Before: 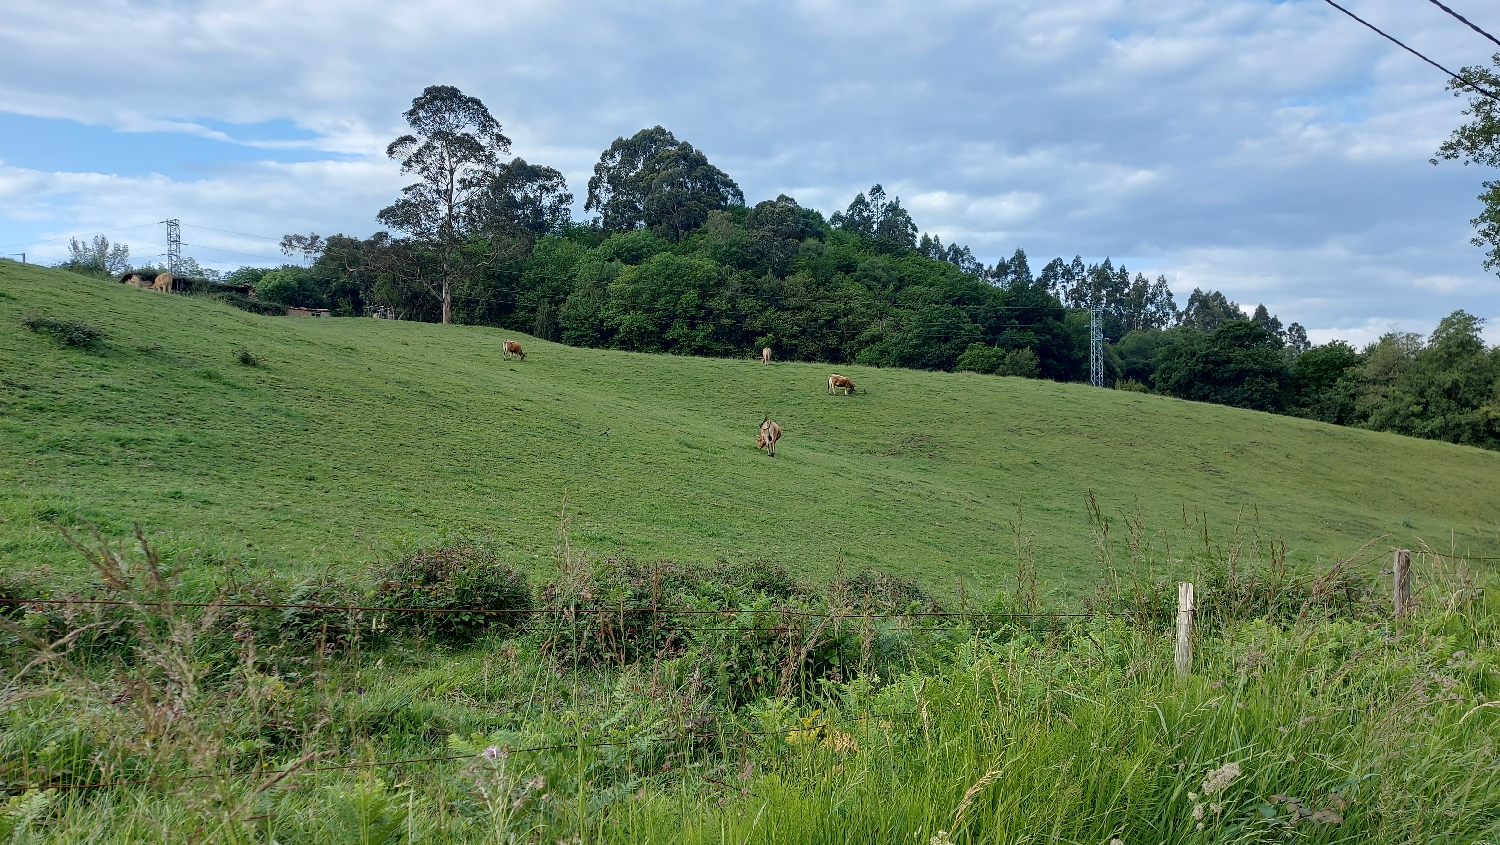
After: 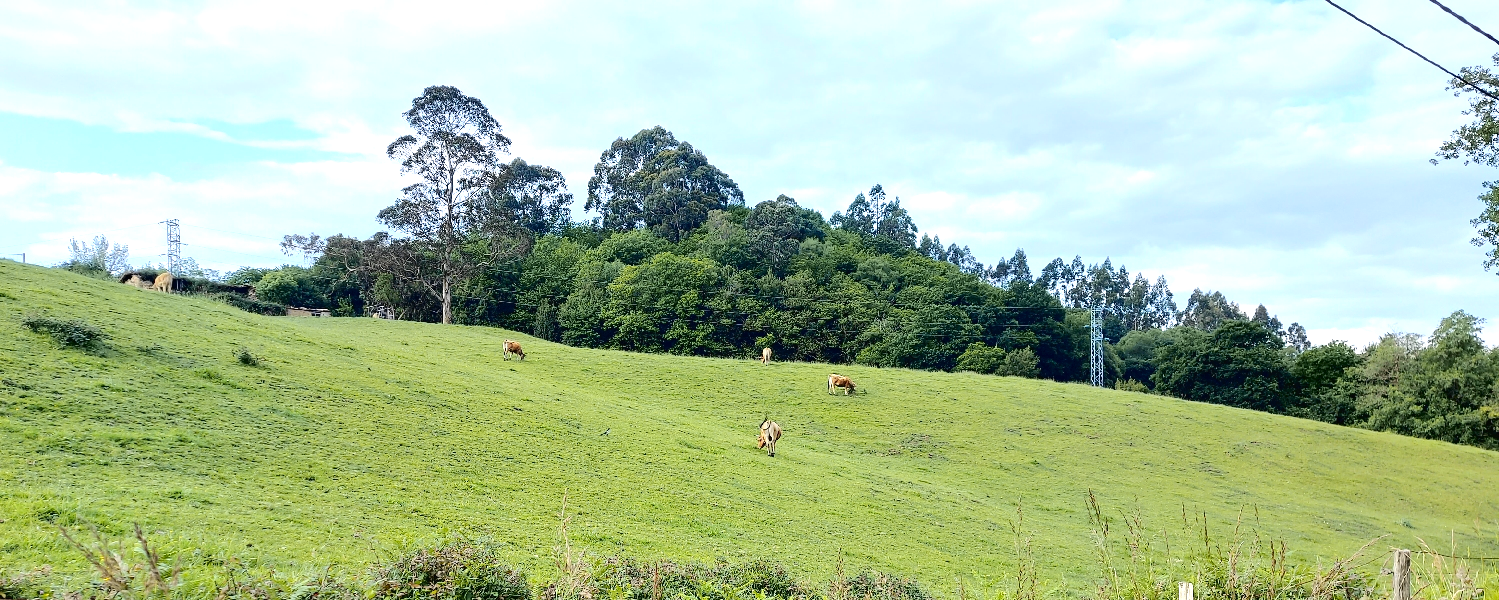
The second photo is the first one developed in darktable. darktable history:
exposure: exposure 1 EV, compensate highlight preservation false
crop: right 0.001%, bottom 28.926%
tone curve: curves: ch0 [(0, 0.01) (0.097, 0.07) (0.204, 0.173) (0.447, 0.517) (0.539, 0.624) (0.733, 0.791) (0.879, 0.898) (1, 0.98)]; ch1 [(0, 0) (0.393, 0.415) (0.447, 0.448) (0.485, 0.494) (0.523, 0.509) (0.545, 0.544) (0.574, 0.578) (0.648, 0.674) (1, 1)]; ch2 [(0, 0) (0.369, 0.388) (0.449, 0.431) (0.499, 0.5) (0.521, 0.517) (0.53, 0.54) (0.564, 0.569) (0.674, 0.735) (1, 1)], color space Lab, independent channels, preserve colors none
